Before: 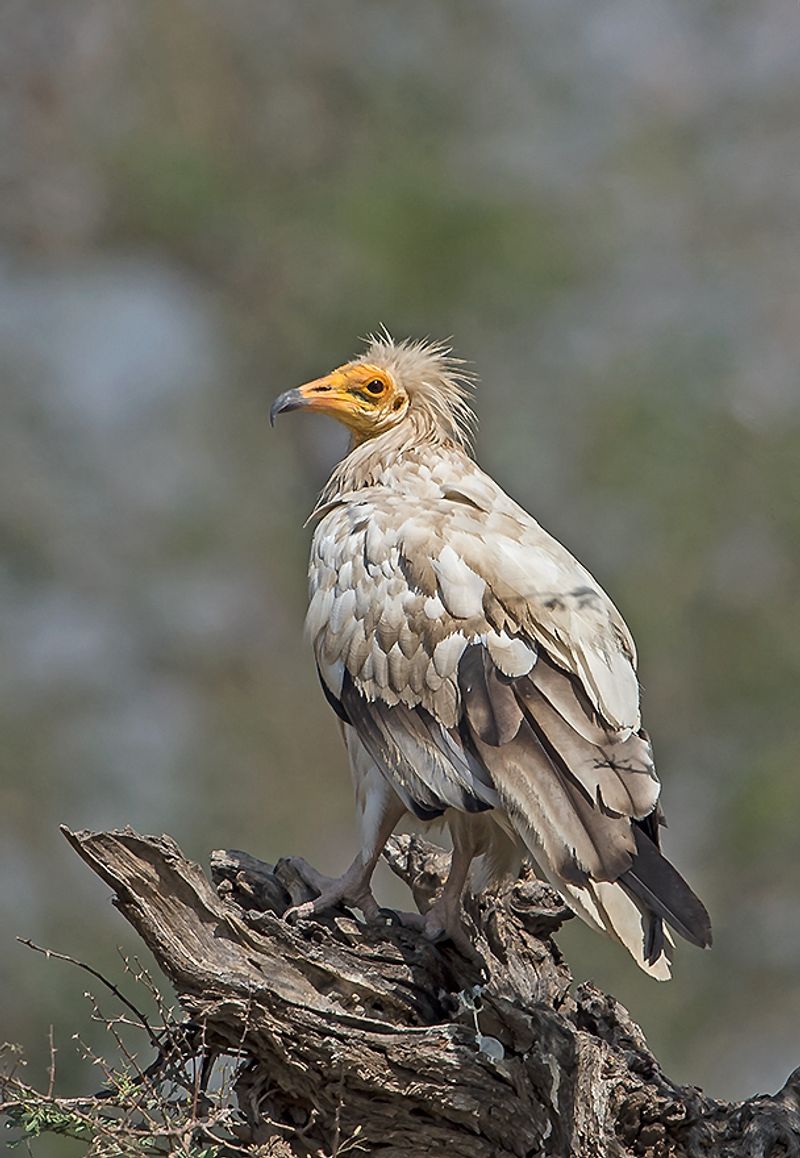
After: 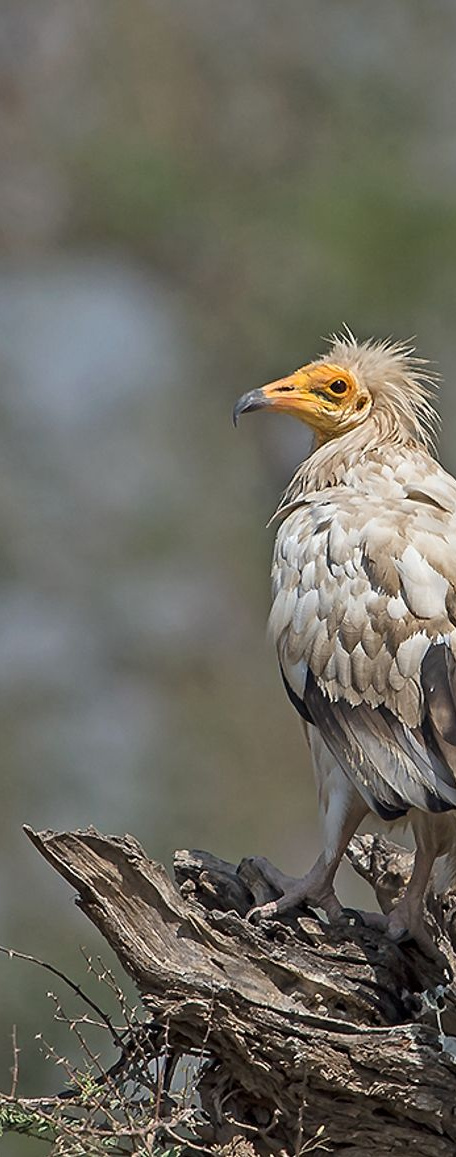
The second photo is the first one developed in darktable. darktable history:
crop: left 4.698%, right 38.228%
